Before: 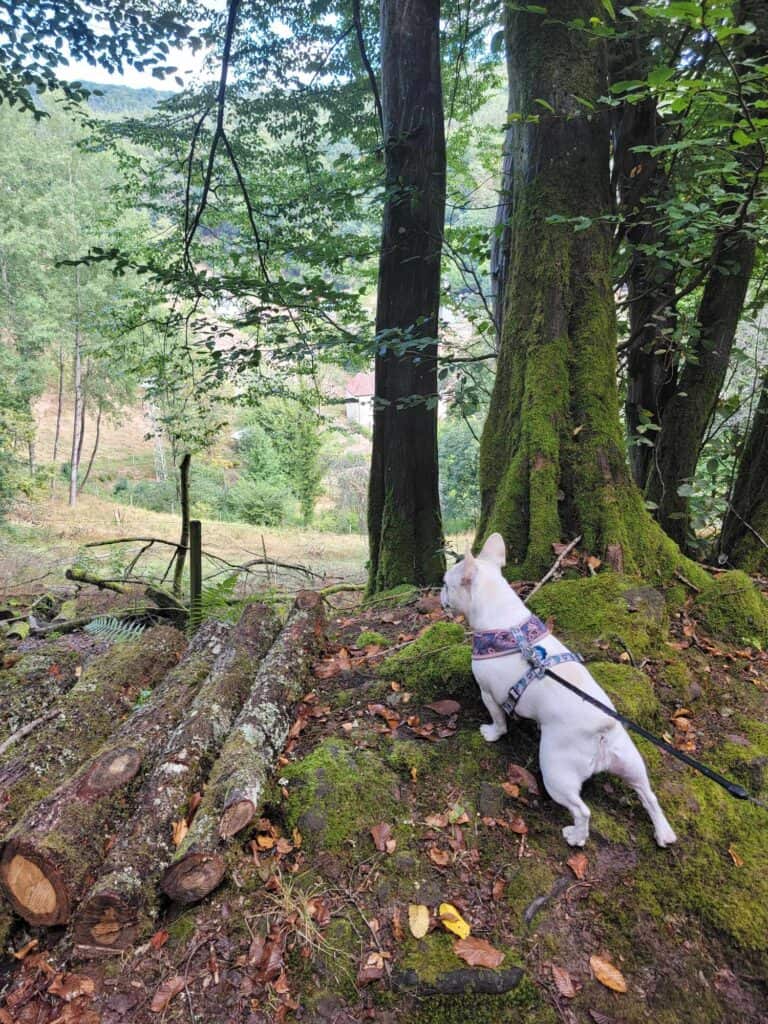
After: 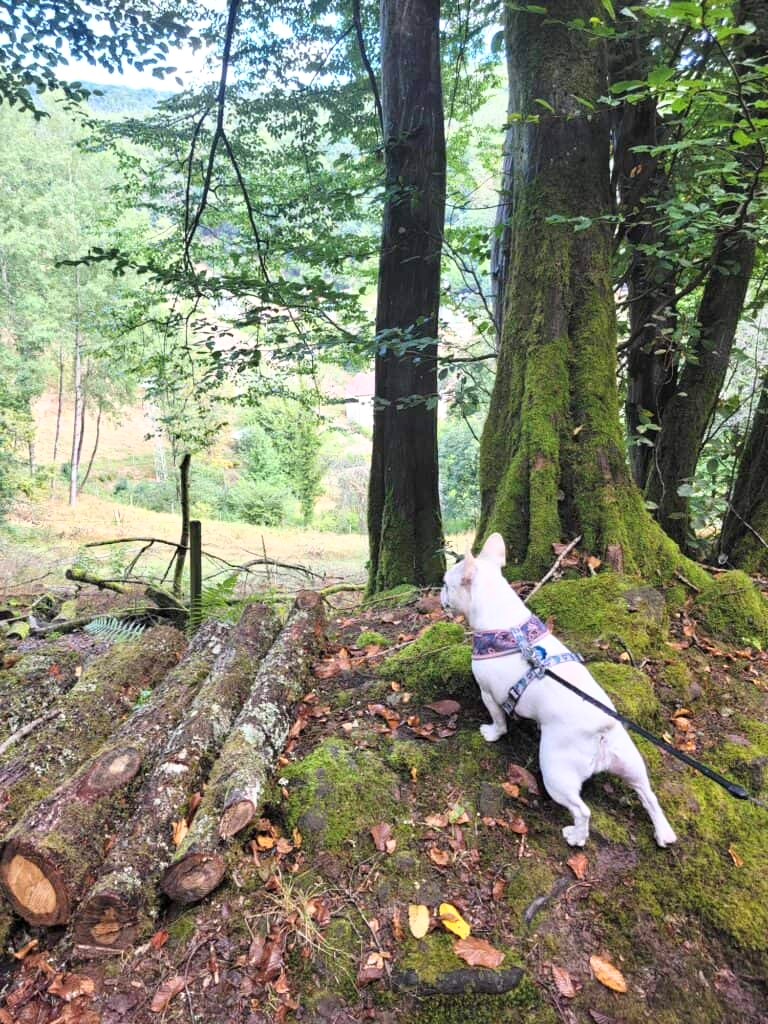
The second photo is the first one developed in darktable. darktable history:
exposure: exposure 0.201 EV, compensate highlight preservation false
base curve: curves: ch0 [(0, 0) (0.688, 0.865) (1, 1)]
